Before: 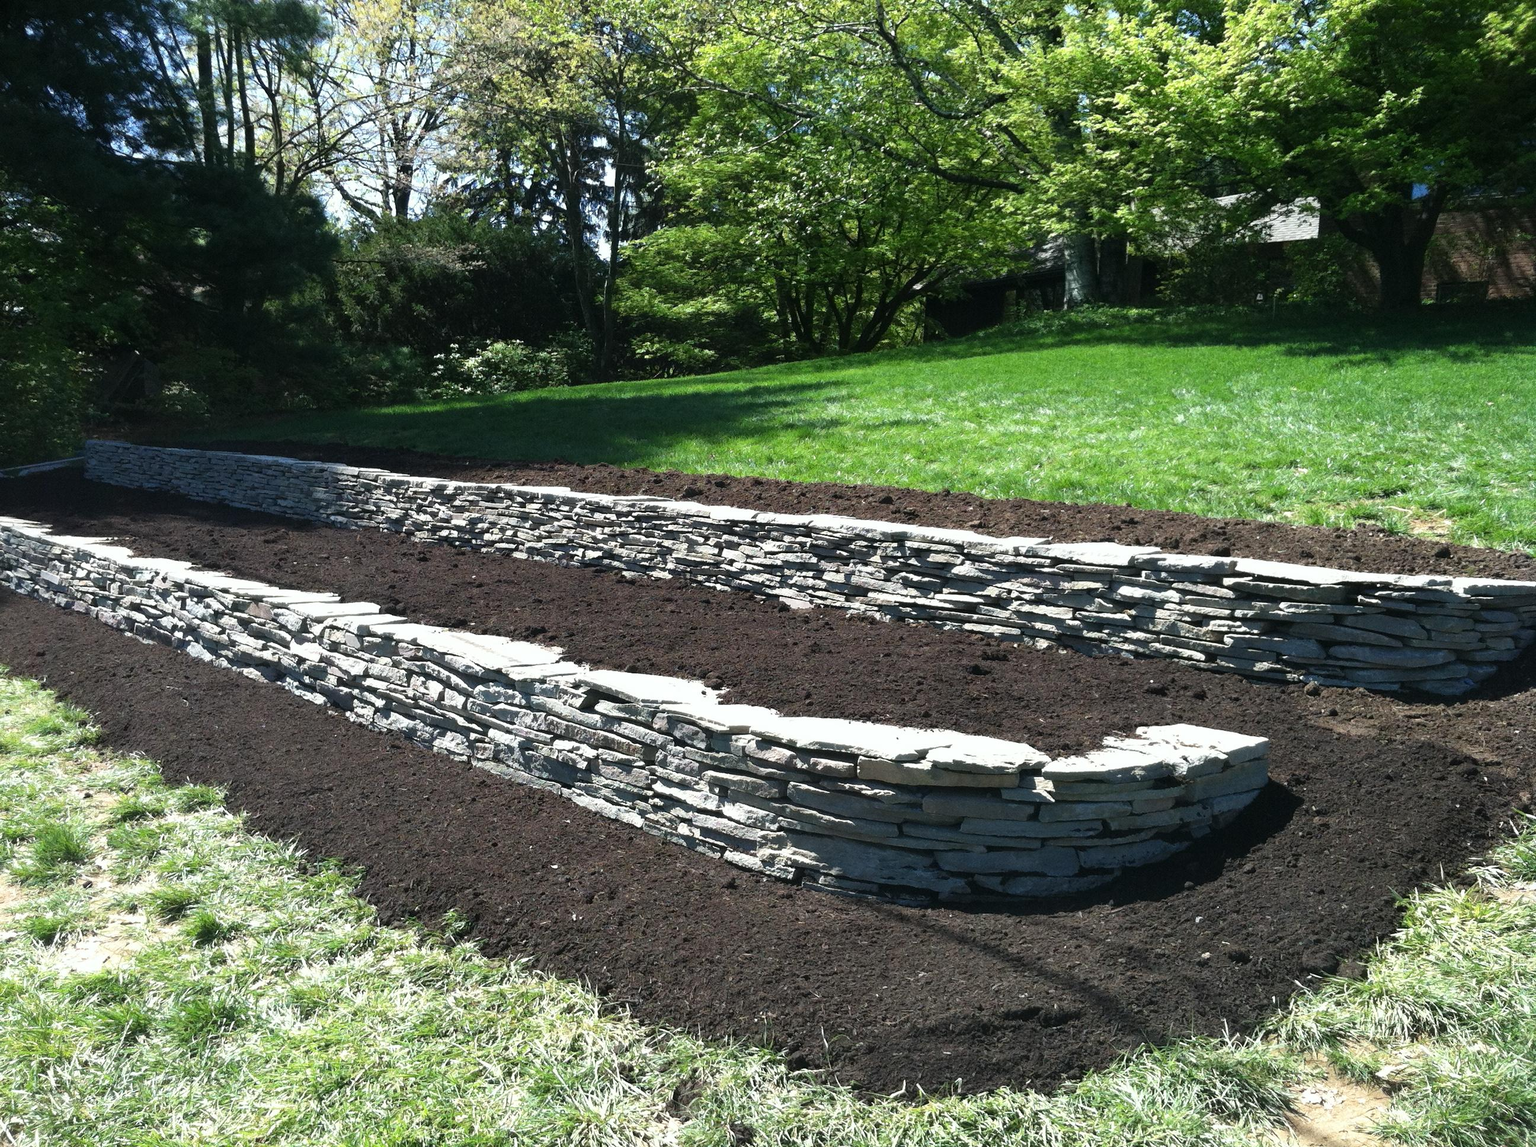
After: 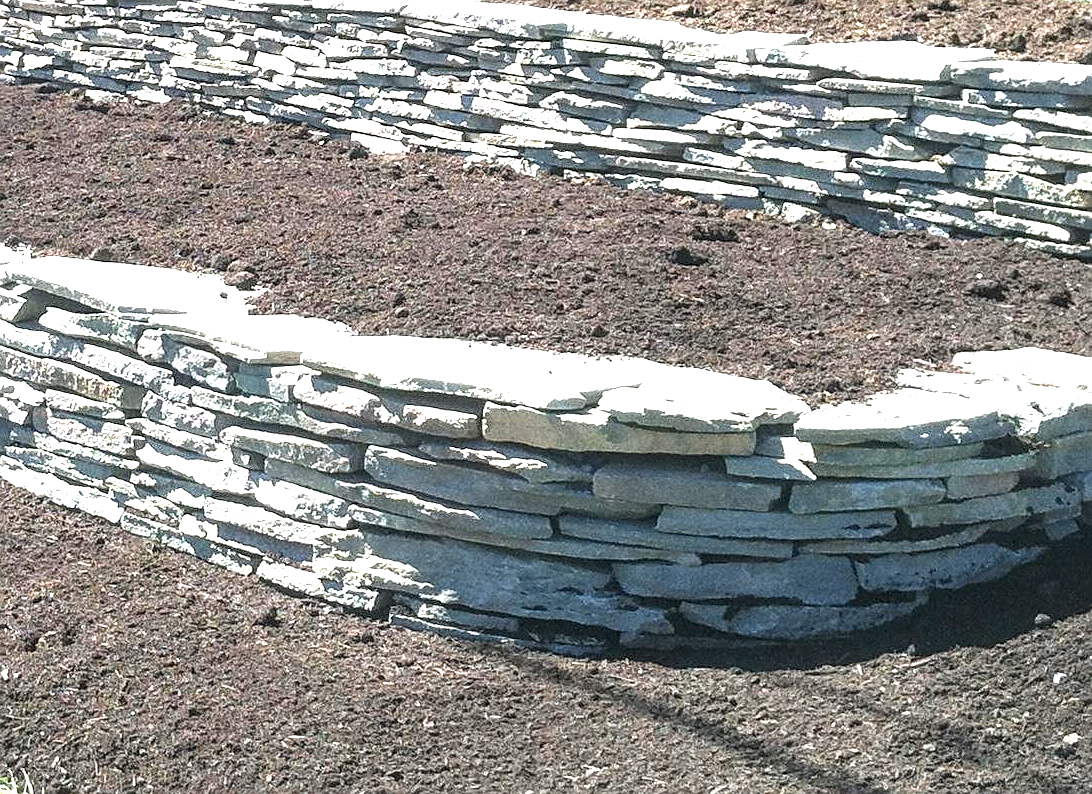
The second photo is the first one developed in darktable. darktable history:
local contrast: on, module defaults
sharpen: on, module defaults
crop: left 37.221%, top 45.169%, right 20.63%, bottom 13.777%
exposure: black level correction 0, exposure 1.625 EV, compensate exposure bias true, compensate highlight preservation false
